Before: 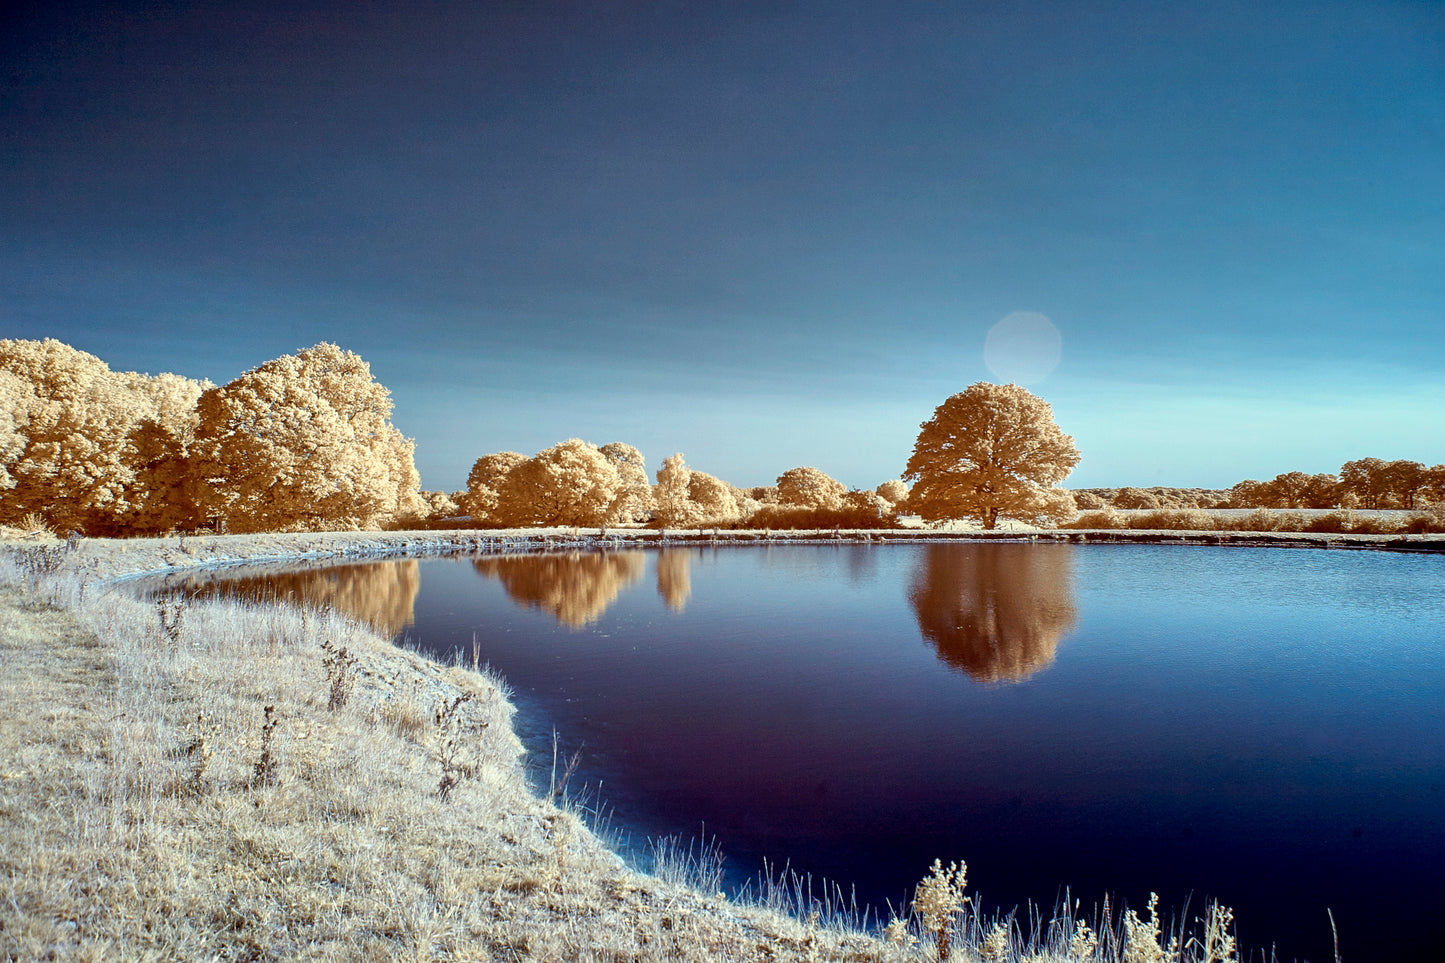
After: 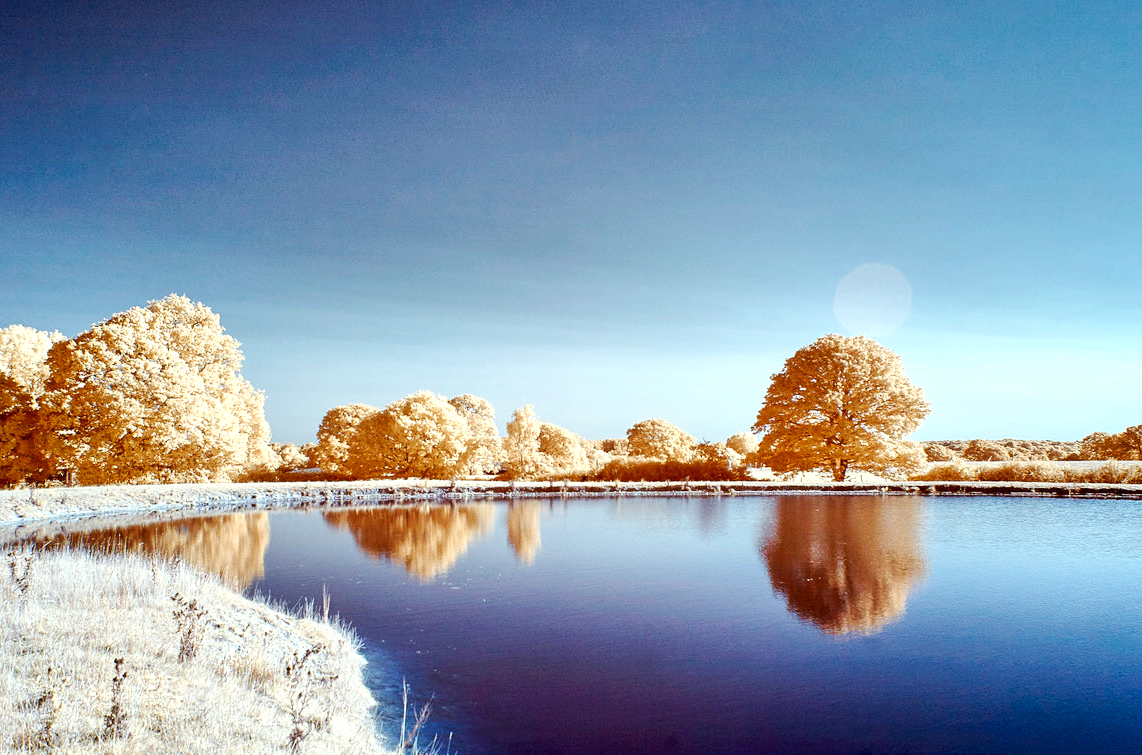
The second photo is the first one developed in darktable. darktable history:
tone curve: curves: ch0 [(0, 0) (0.239, 0.248) (0.508, 0.606) (0.828, 0.878) (1, 1)]; ch1 [(0, 0) (0.401, 0.42) (0.442, 0.47) (0.492, 0.498) (0.511, 0.516) (0.555, 0.586) (0.681, 0.739) (1, 1)]; ch2 [(0, 0) (0.411, 0.433) (0.5, 0.504) (0.545, 0.574) (1, 1)], preserve colors none
crop and rotate: left 10.428%, top 5.049%, right 10.48%, bottom 16.512%
exposure: black level correction 0.001, exposure 0.498 EV, compensate highlight preservation false
